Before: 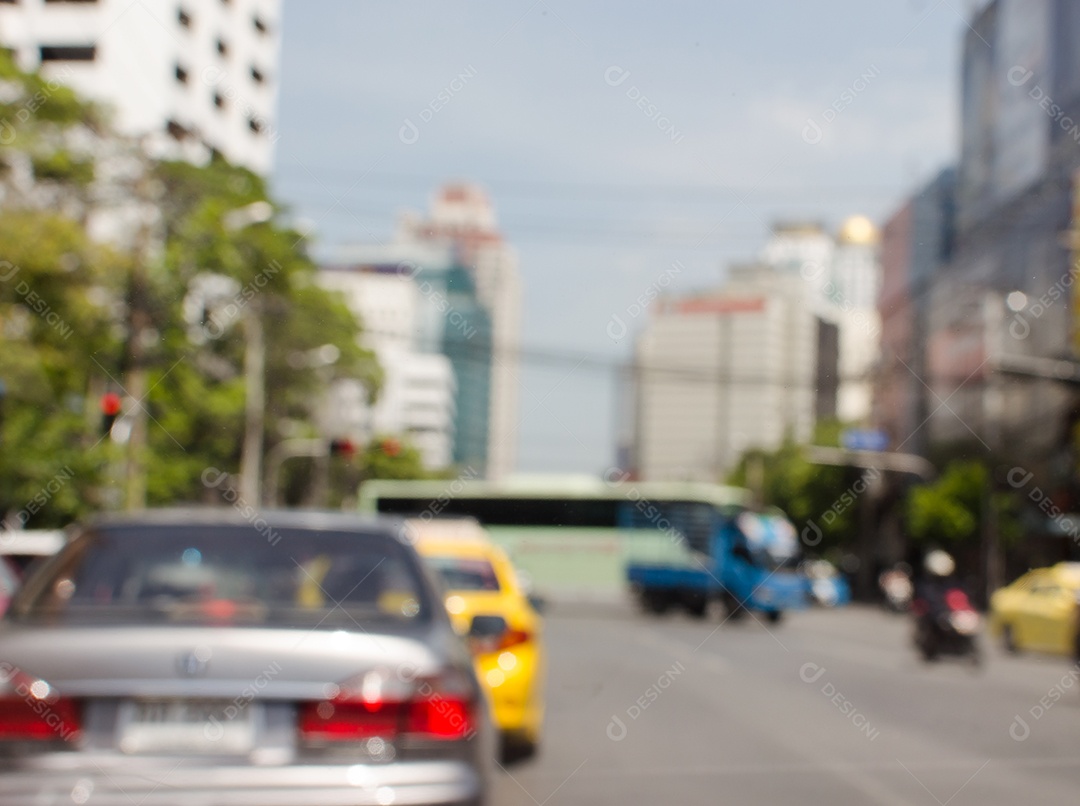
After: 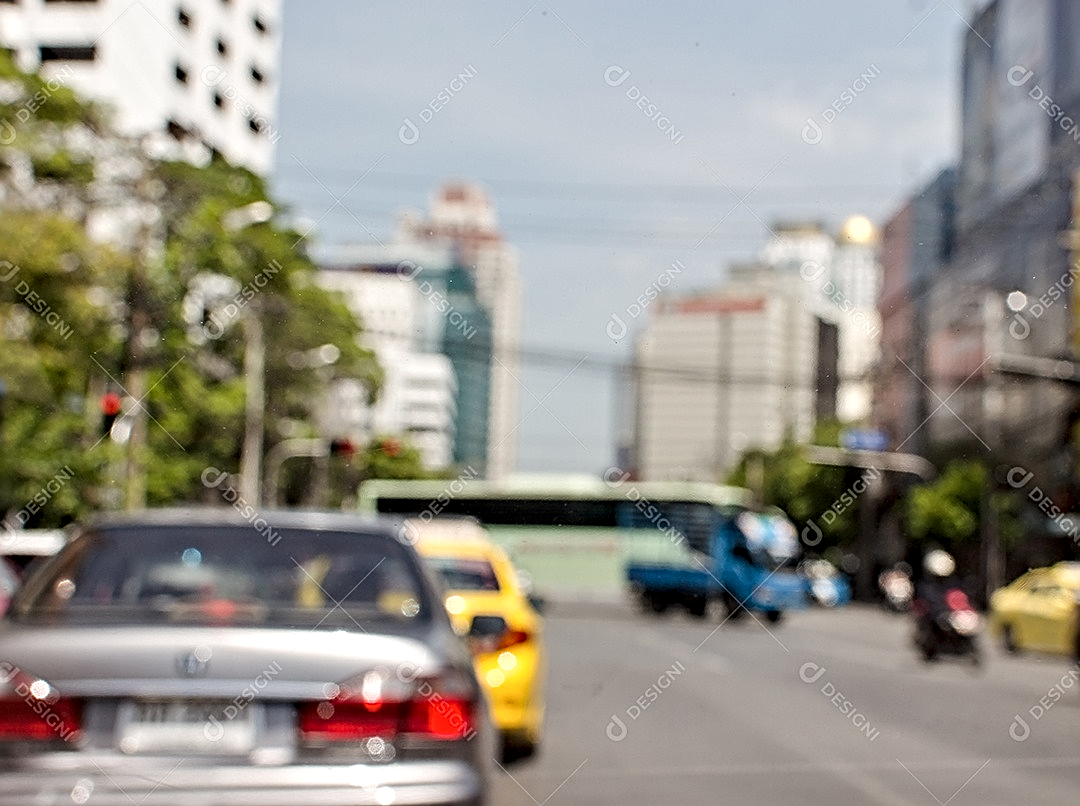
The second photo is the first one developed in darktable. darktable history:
sharpen: amount 0.75
contrast equalizer: octaves 7, y [[0.5, 0.542, 0.583, 0.625, 0.667, 0.708], [0.5 ×6], [0.5 ×6], [0 ×6], [0 ×6]]
white balance: emerald 1
